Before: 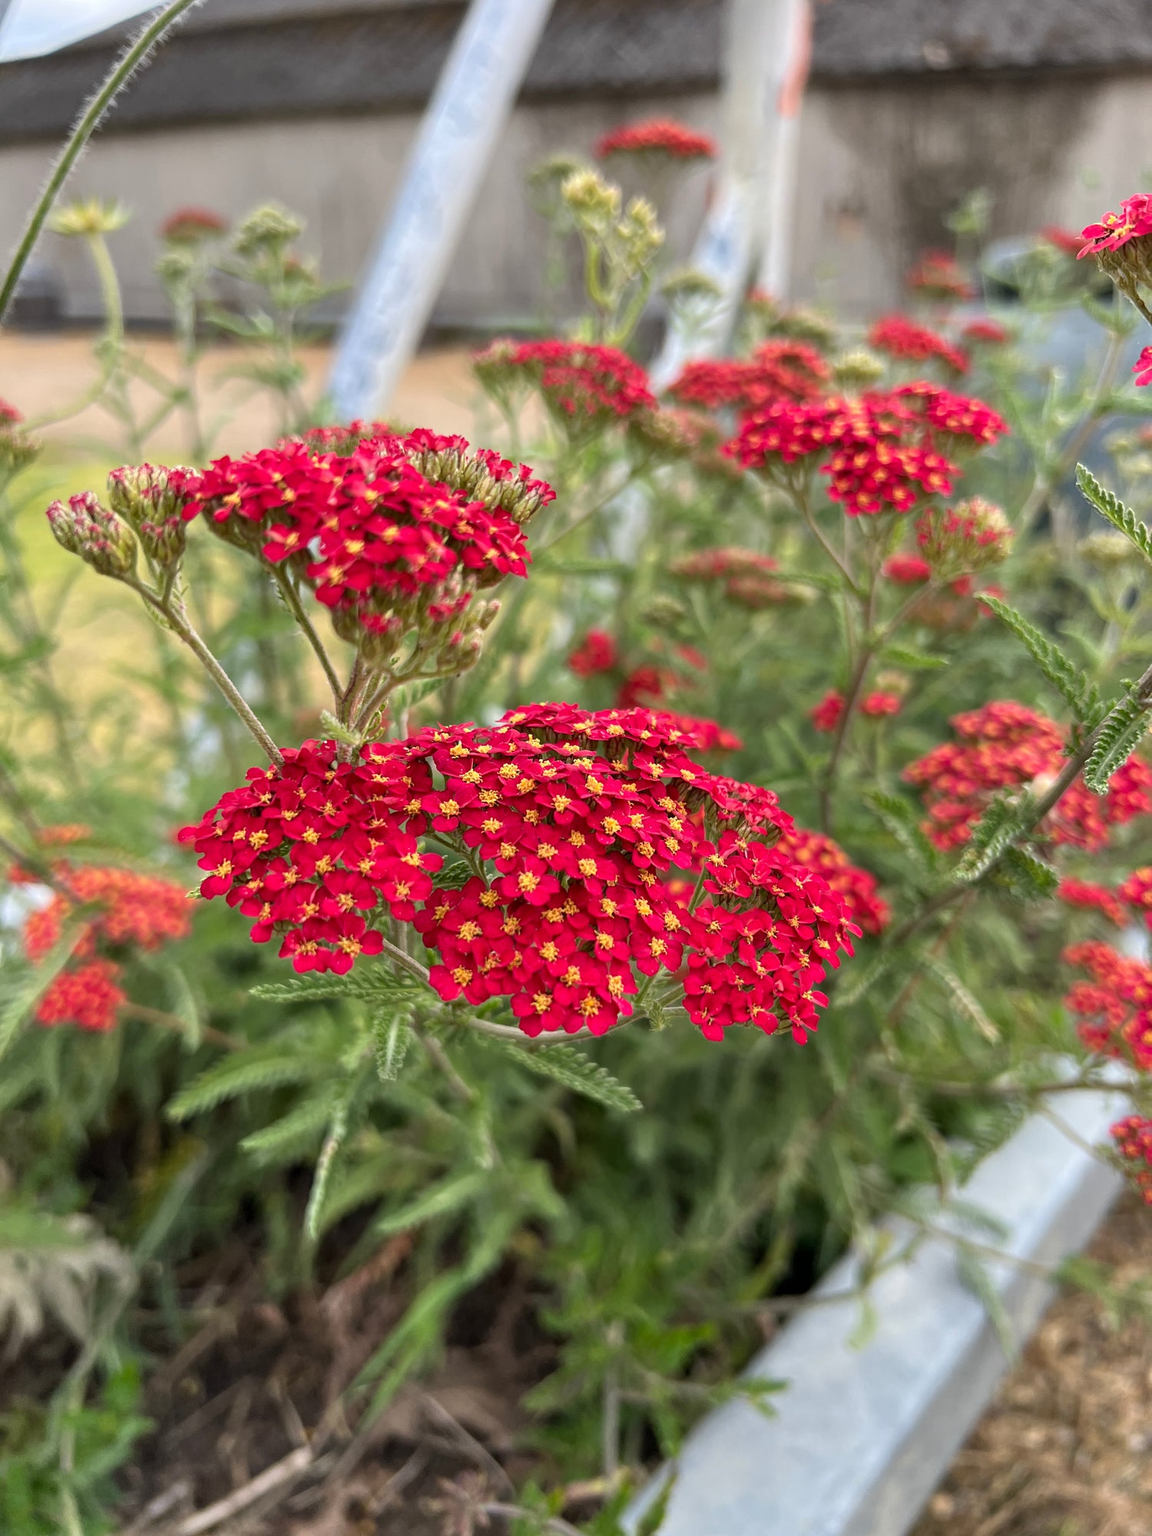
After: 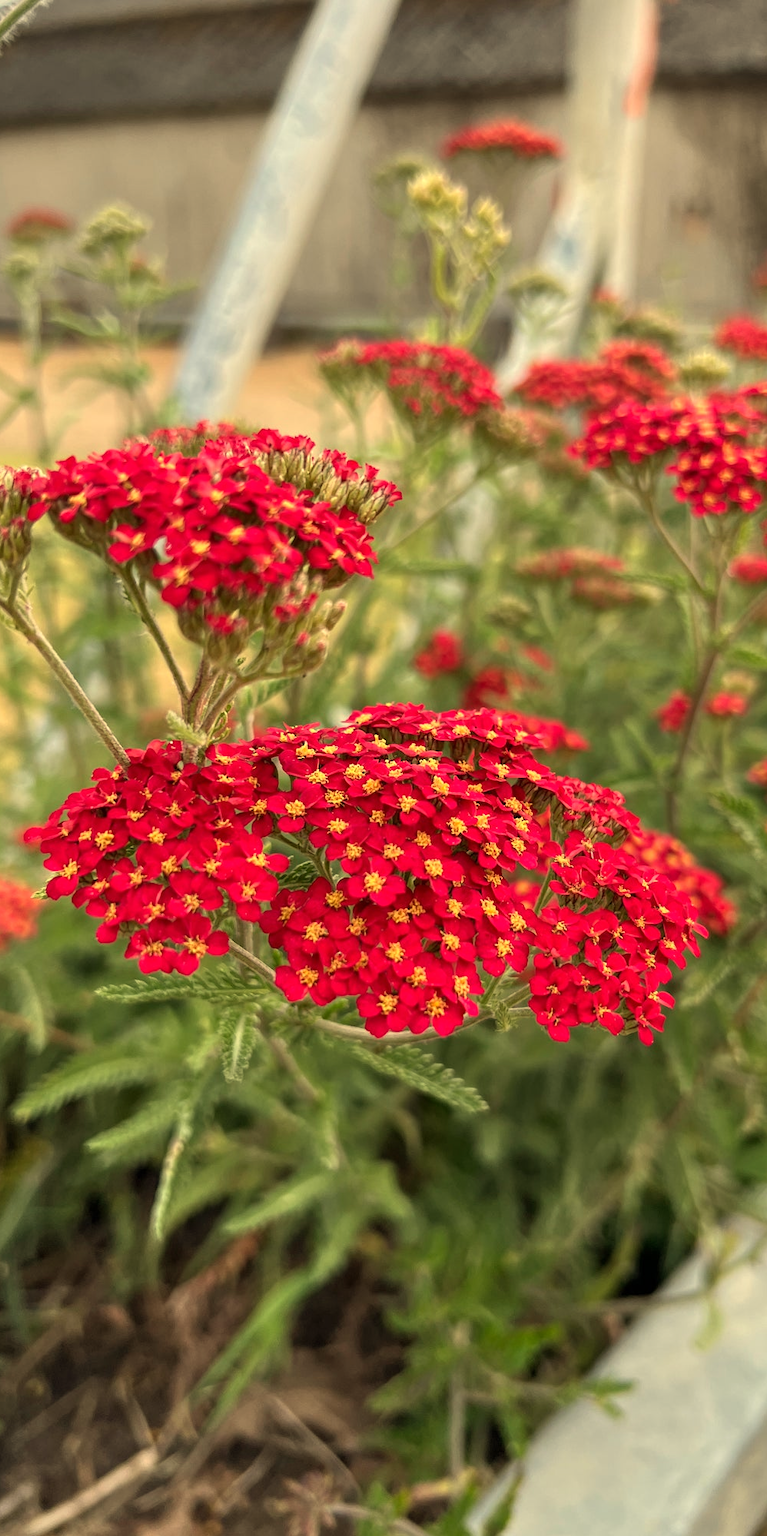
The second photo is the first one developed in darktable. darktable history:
white balance: red 1.08, blue 0.791
crop and rotate: left 13.409%, right 19.924%
